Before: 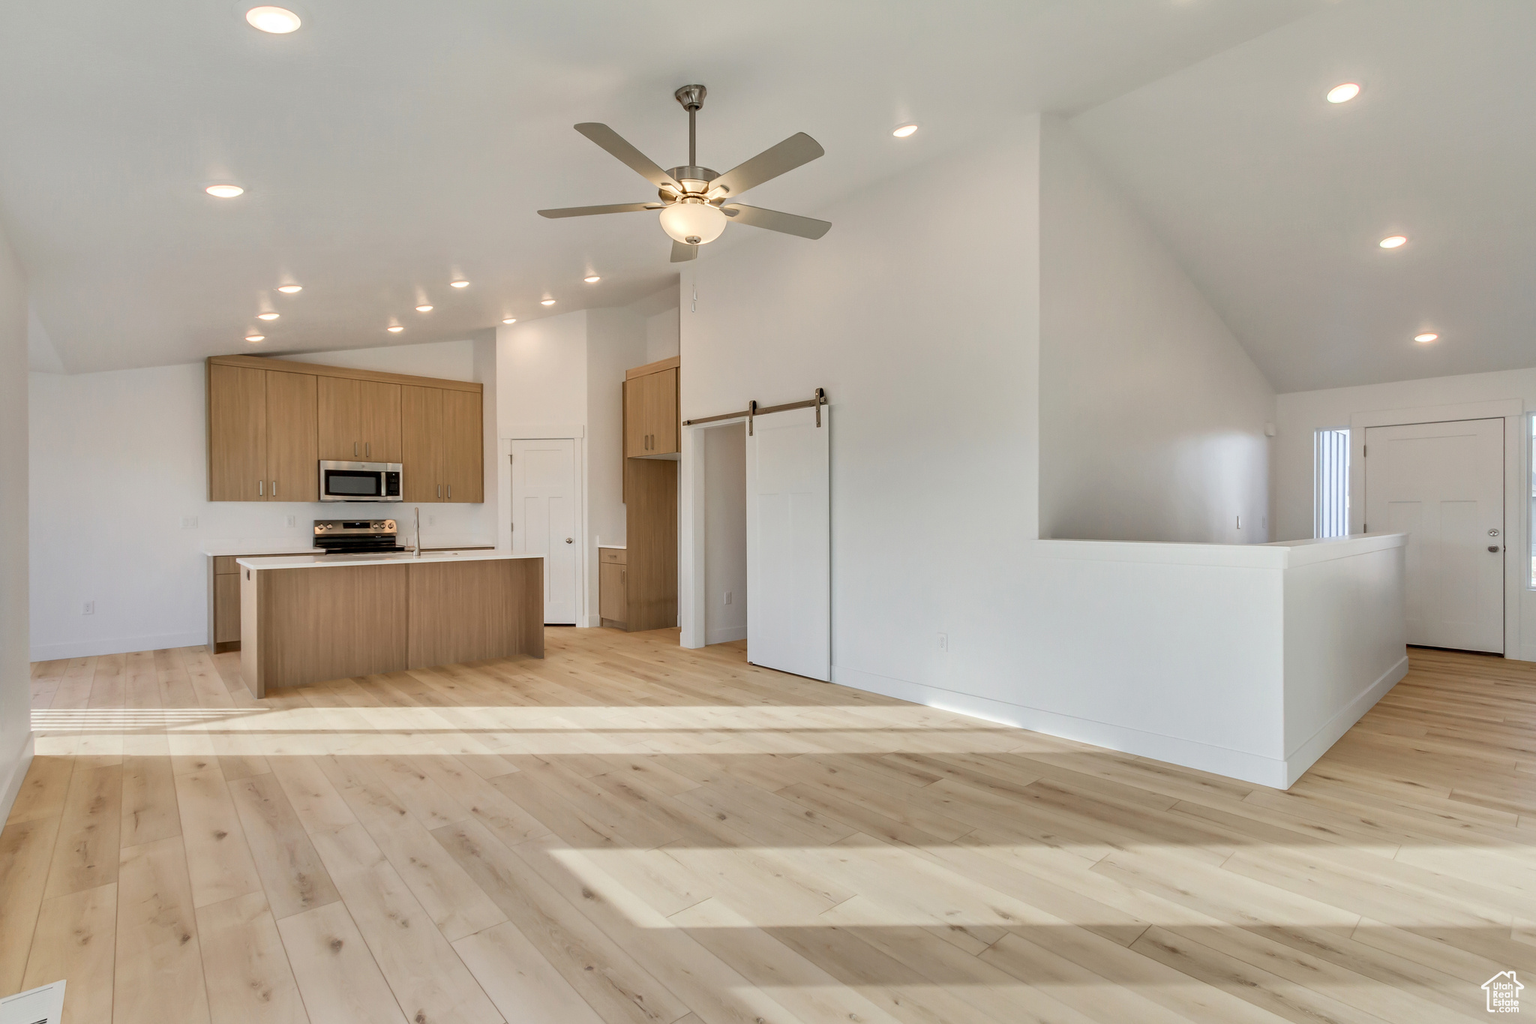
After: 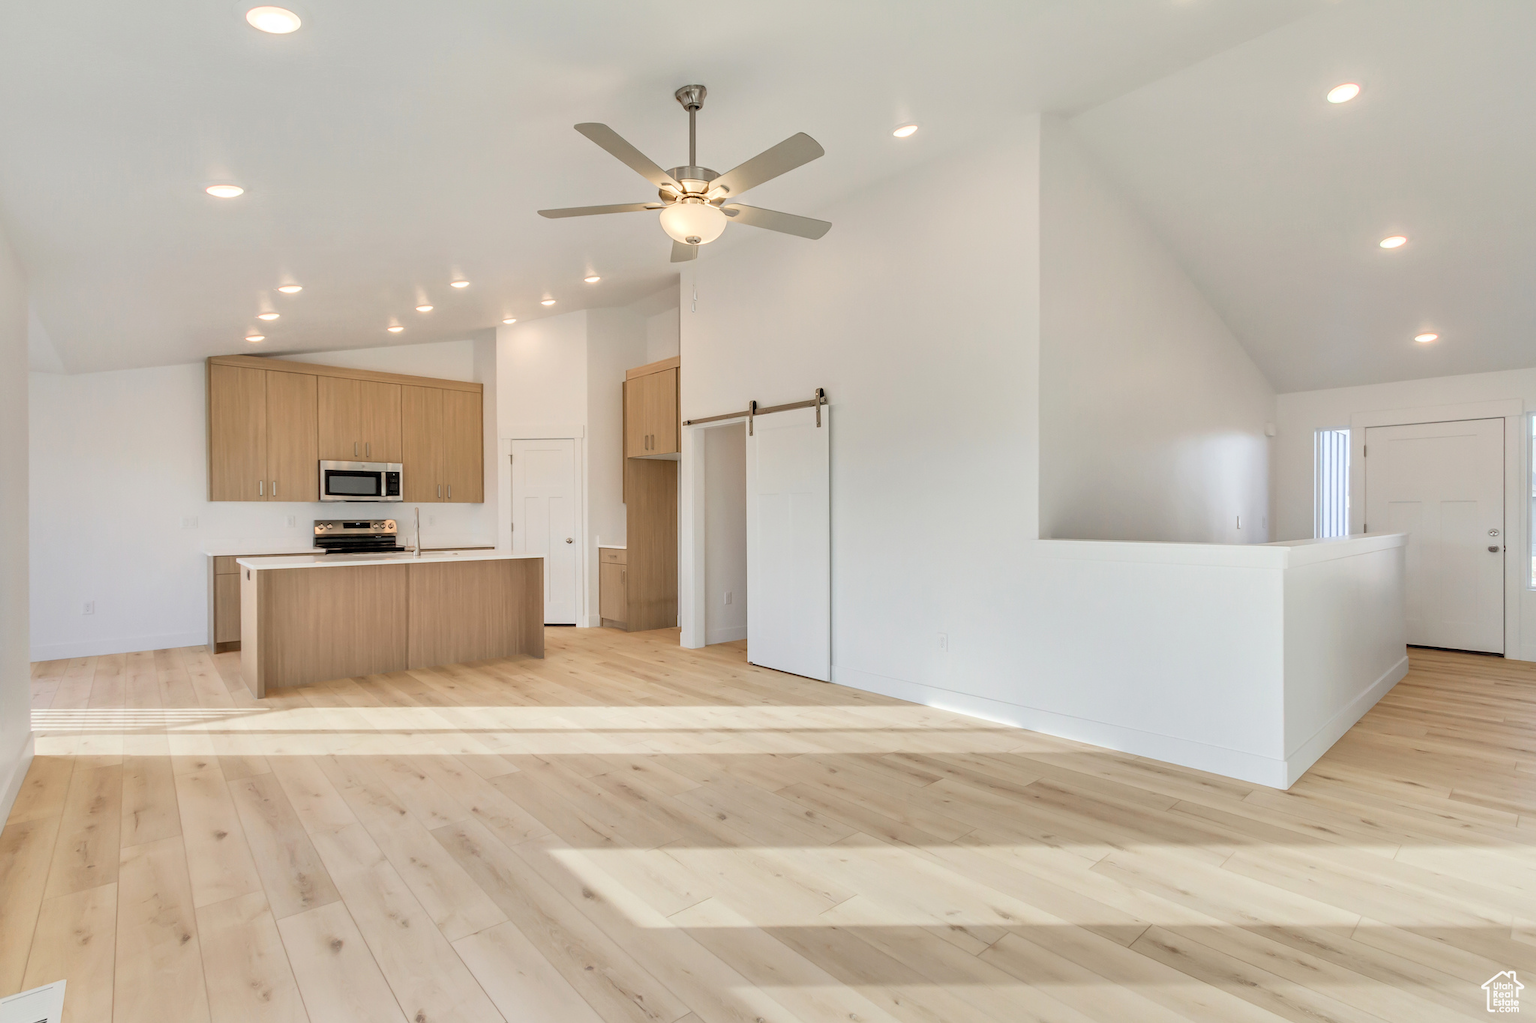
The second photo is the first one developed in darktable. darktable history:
contrast brightness saturation: brightness 0.137
